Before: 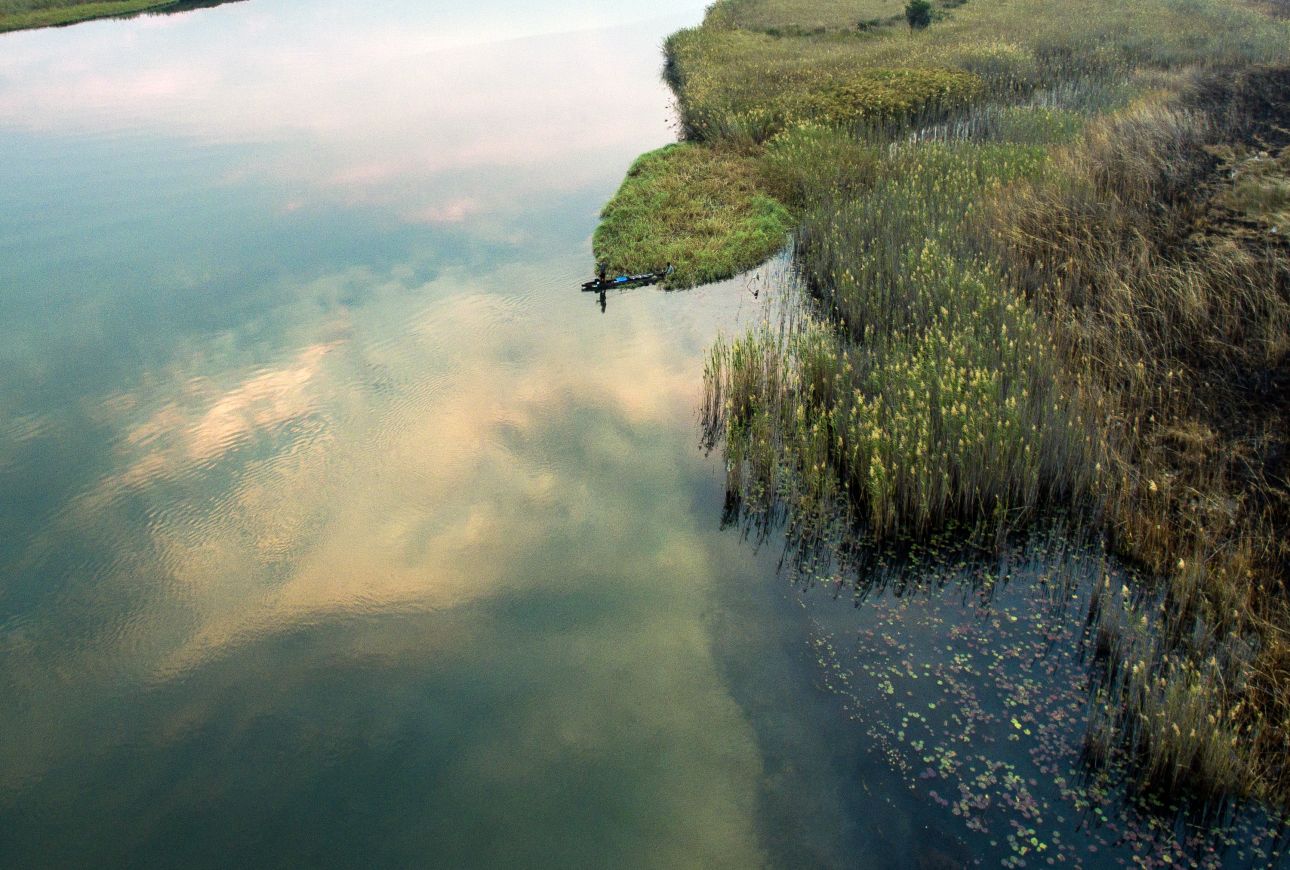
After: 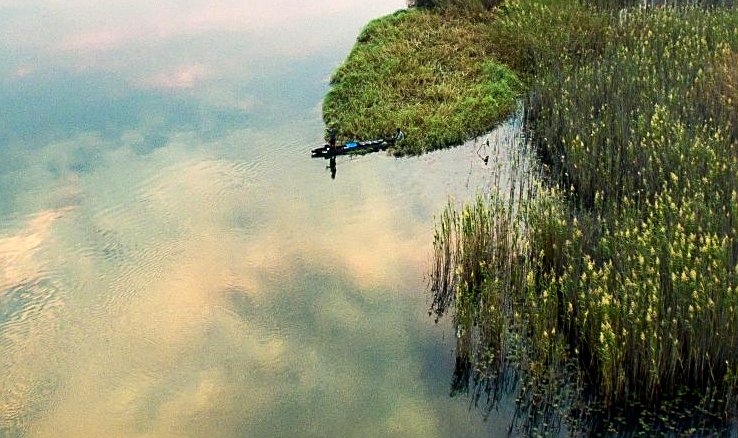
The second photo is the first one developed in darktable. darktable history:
sharpen: on, module defaults
crop: left 20.932%, top 15.471%, right 21.848%, bottom 34.081%
contrast brightness saturation: contrast 0.13, brightness -0.05, saturation 0.16
